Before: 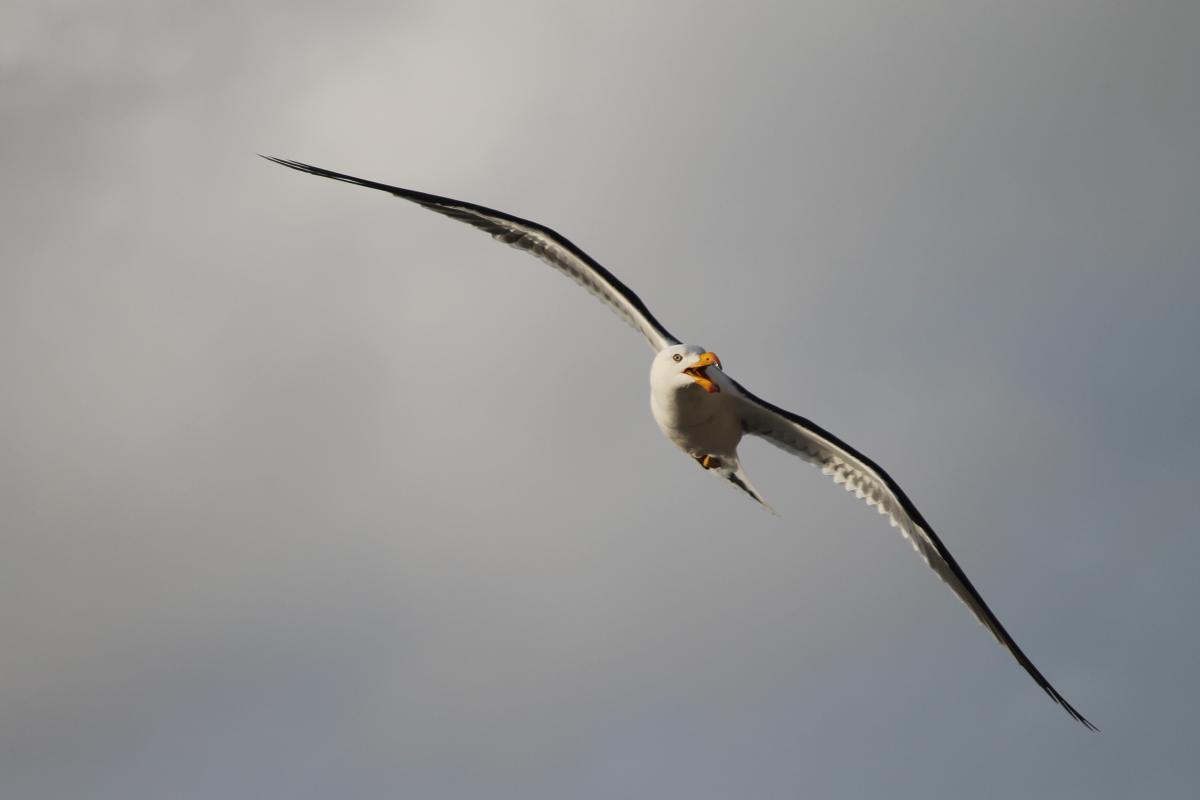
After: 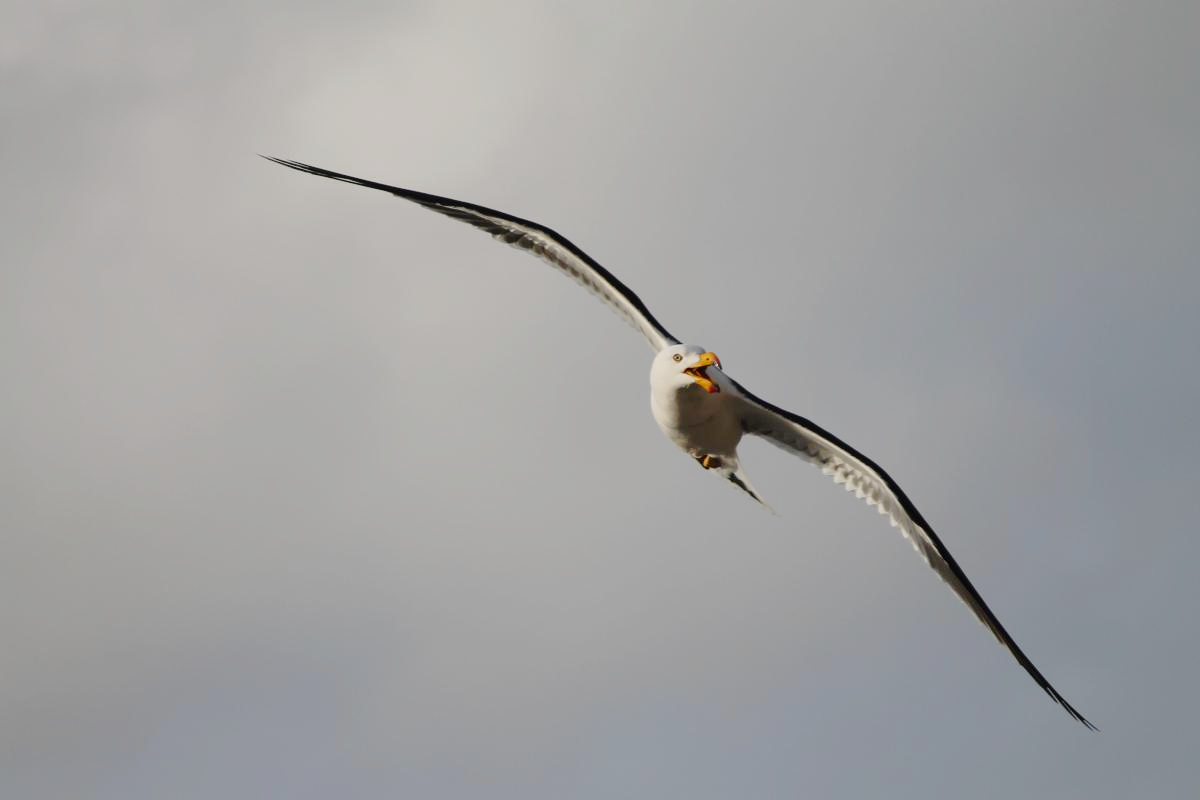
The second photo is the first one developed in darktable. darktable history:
tone curve: curves: ch0 [(0, 0) (0.003, 0.004) (0.011, 0.01) (0.025, 0.025) (0.044, 0.042) (0.069, 0.064) (0.1, 0.093) (0.136, 0.13) (0.177, 0.182) (0.224, 0.241) (0.277, 0.322) (0.335, 0.409) (0.399, 0.482) (0.468, 0.551) (0.543, 0.606) (0.623, 0.672) (0.709, 0.73) (0.801, 0.81) (0.898, 0.885) (1, 1)], preserve colors none
